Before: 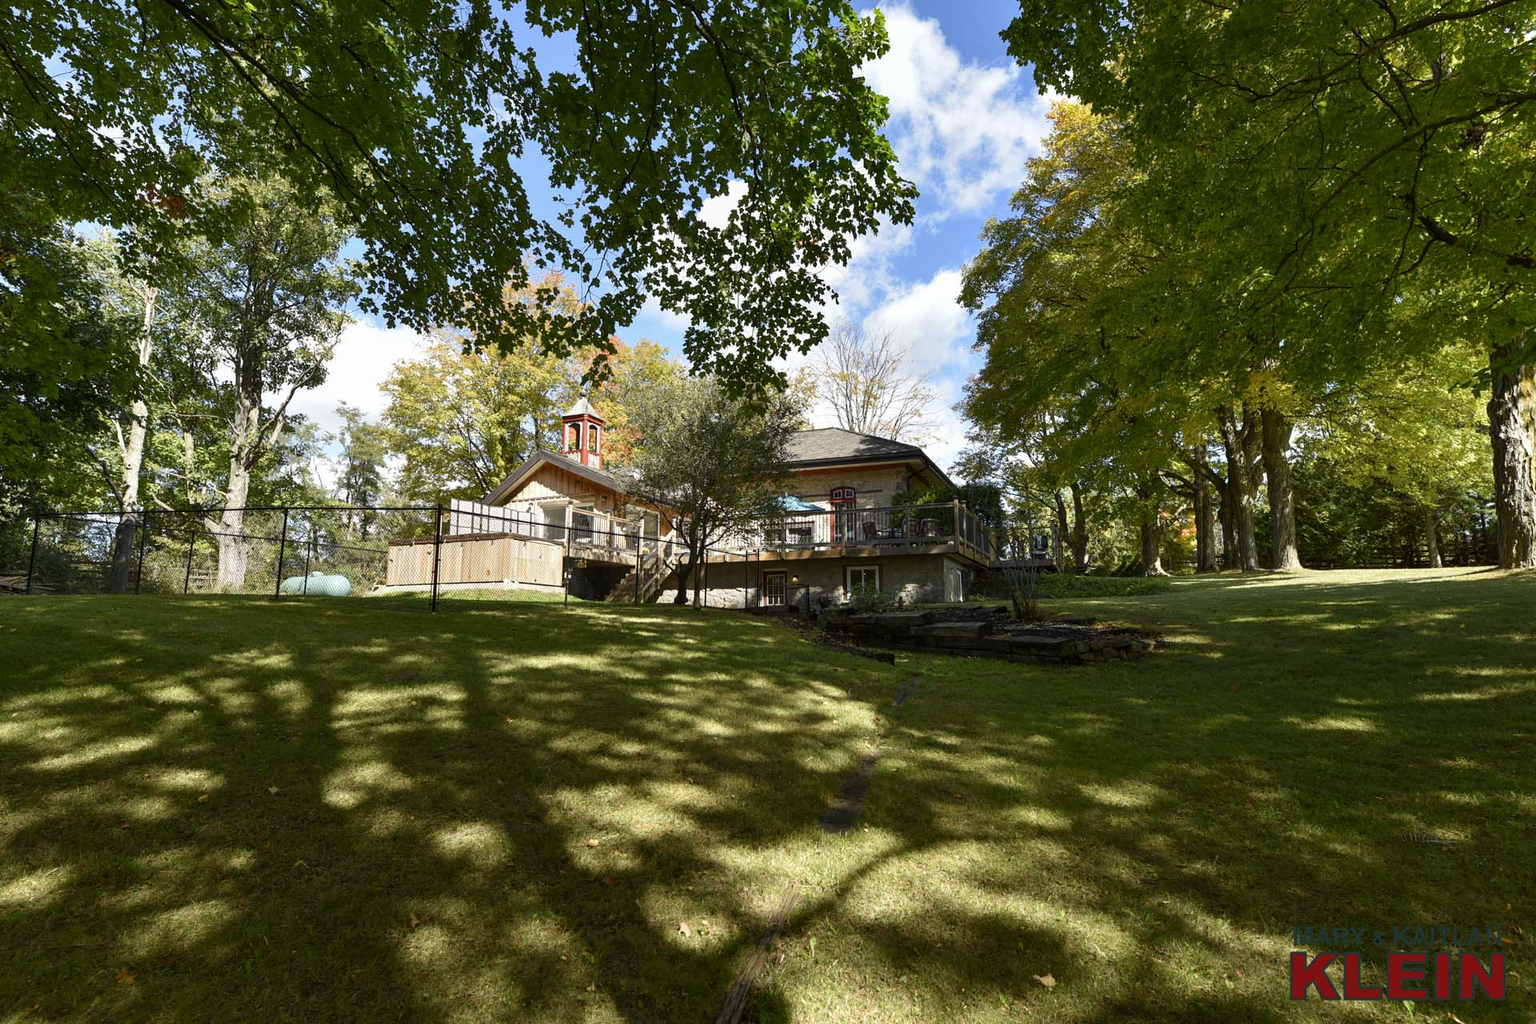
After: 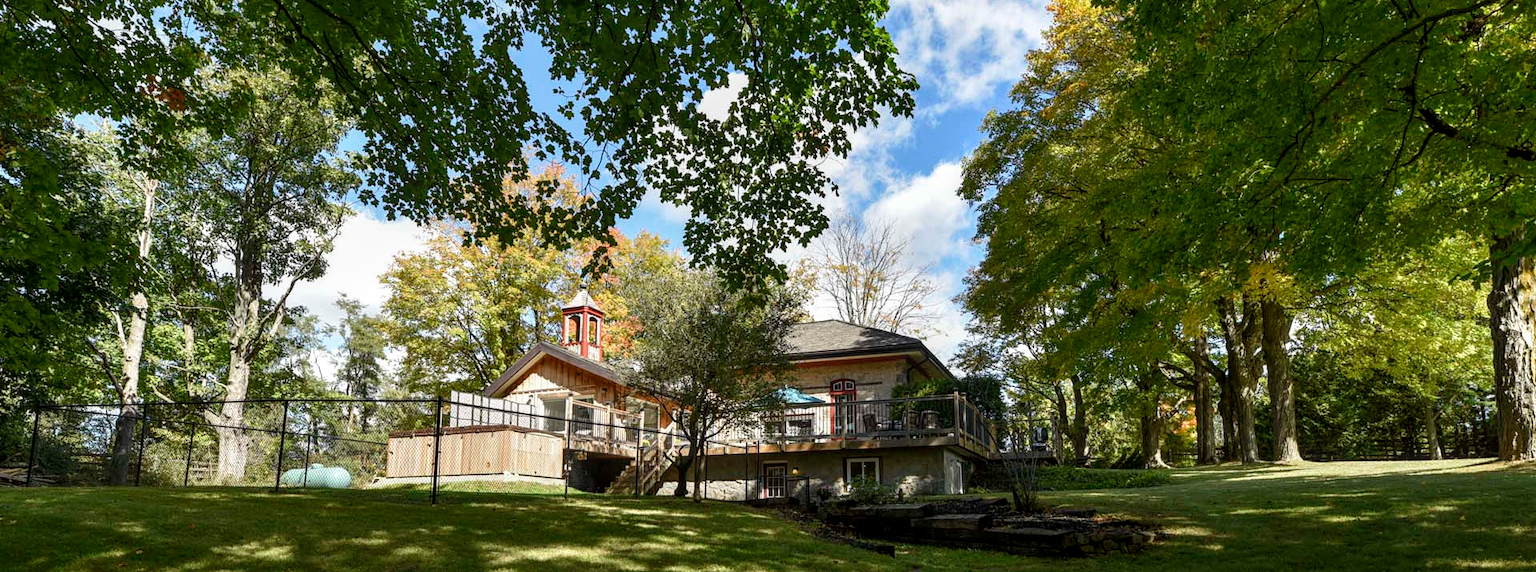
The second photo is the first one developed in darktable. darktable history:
local contrast: on, module defaults
crop and rotate: top 10.575%, bottom 33.509%
